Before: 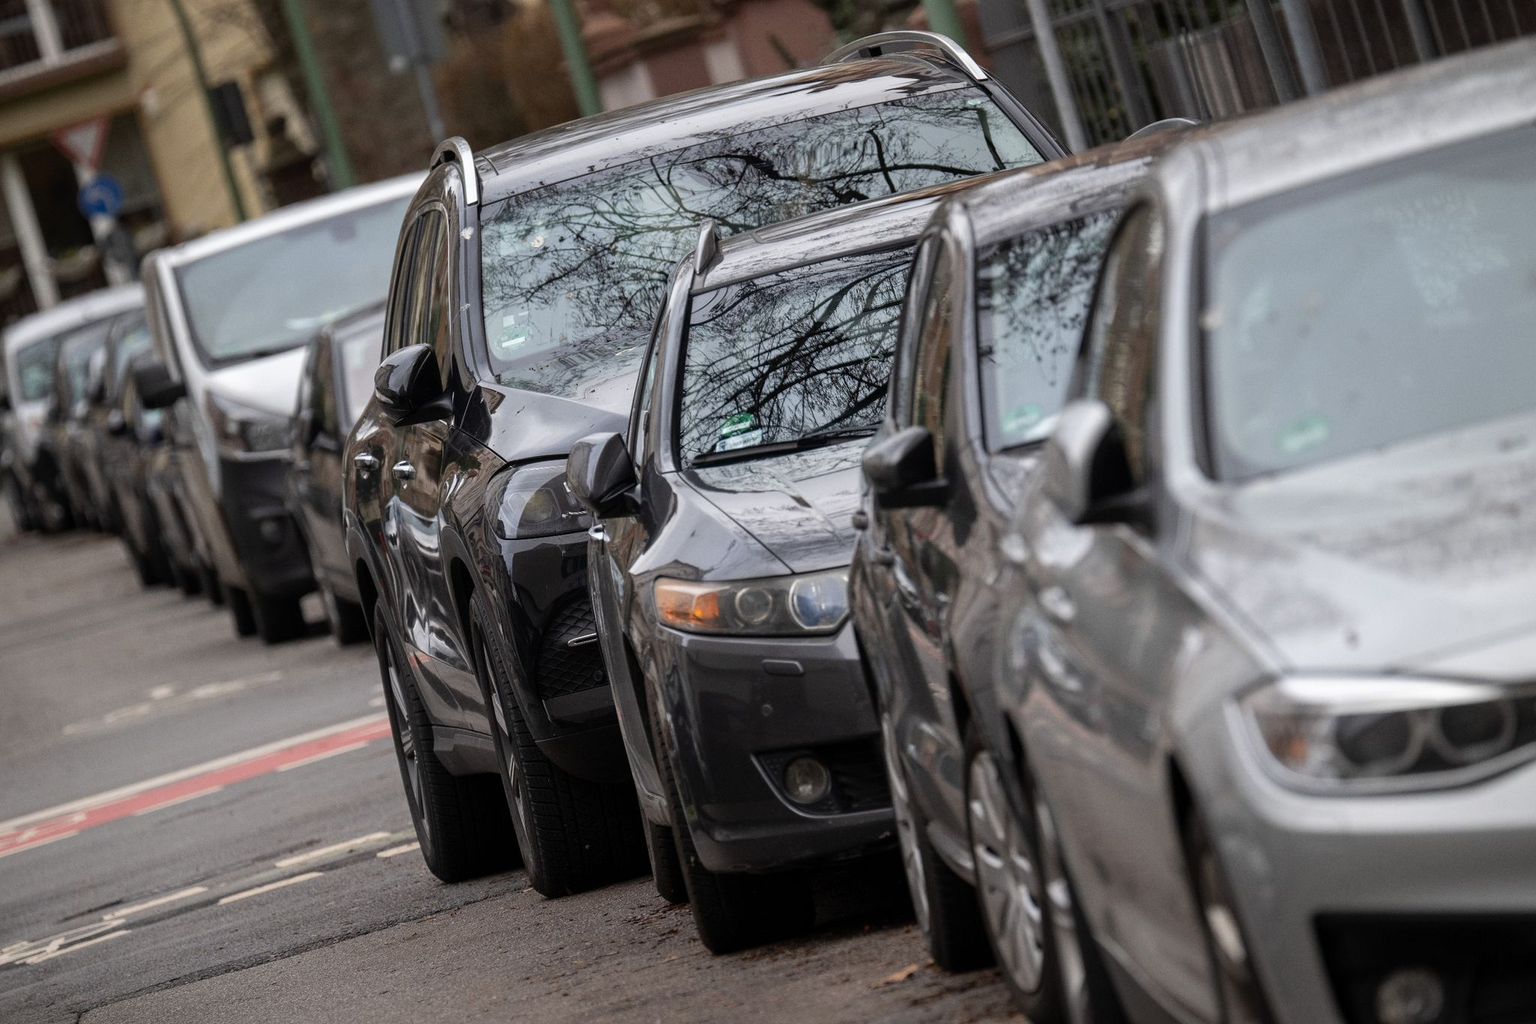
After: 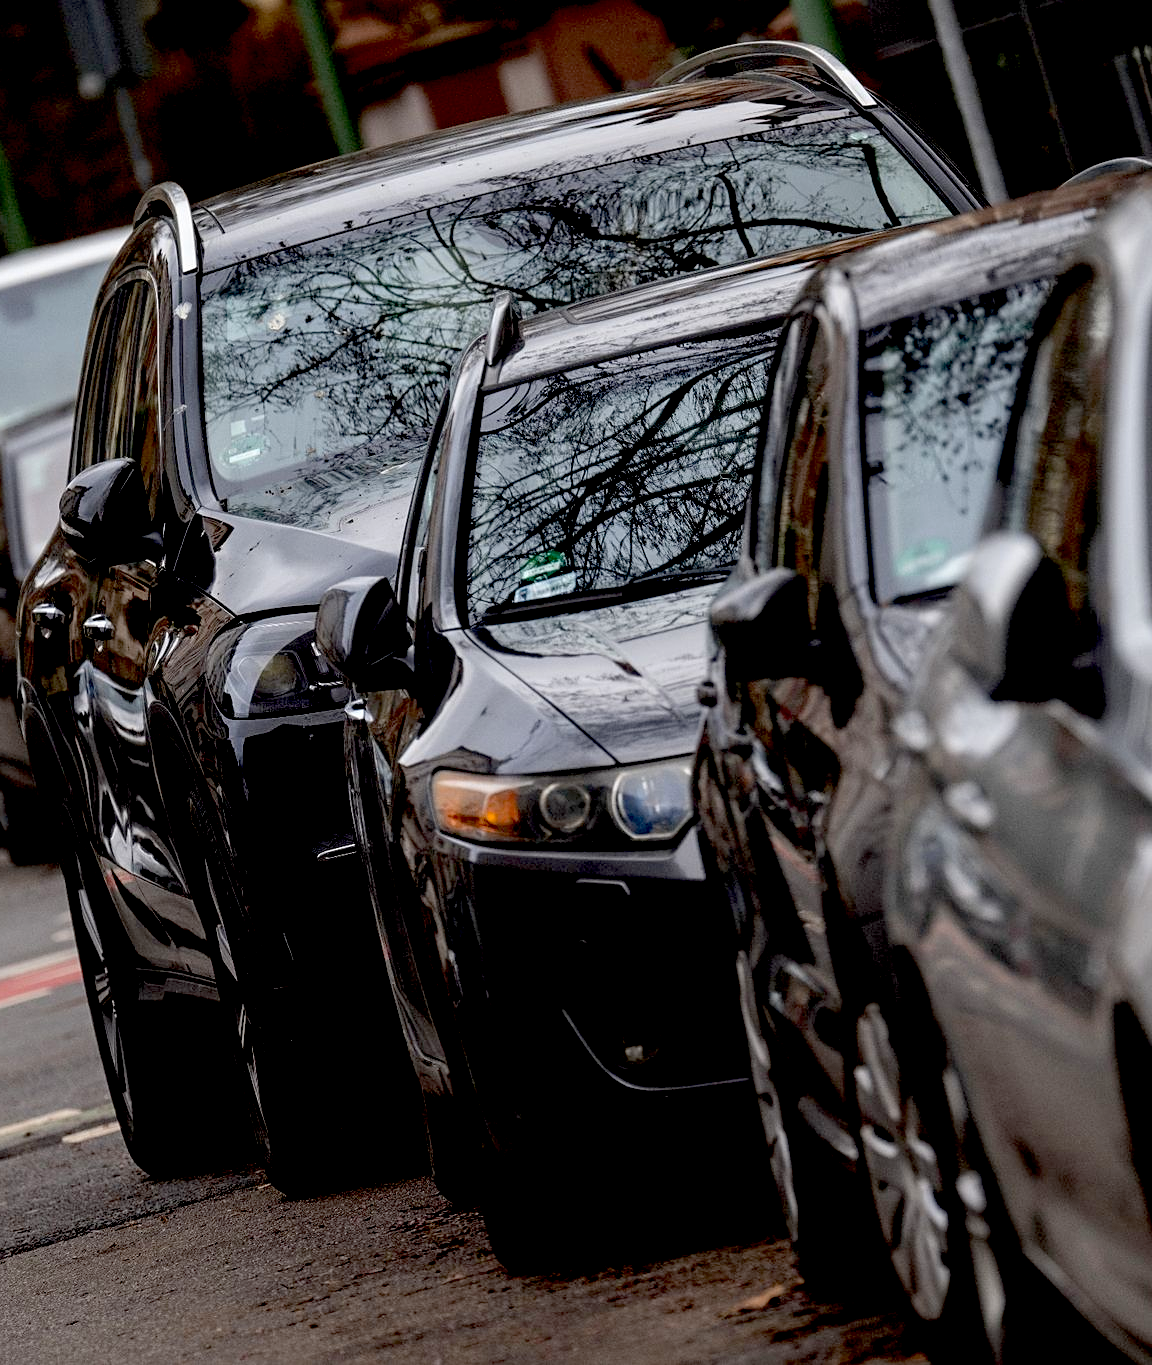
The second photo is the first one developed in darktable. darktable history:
exposure: black level correction 0.056, compensate highlight preservation false
crop: left 21.496%, right 22.254%
sharpen: amount 0.2
